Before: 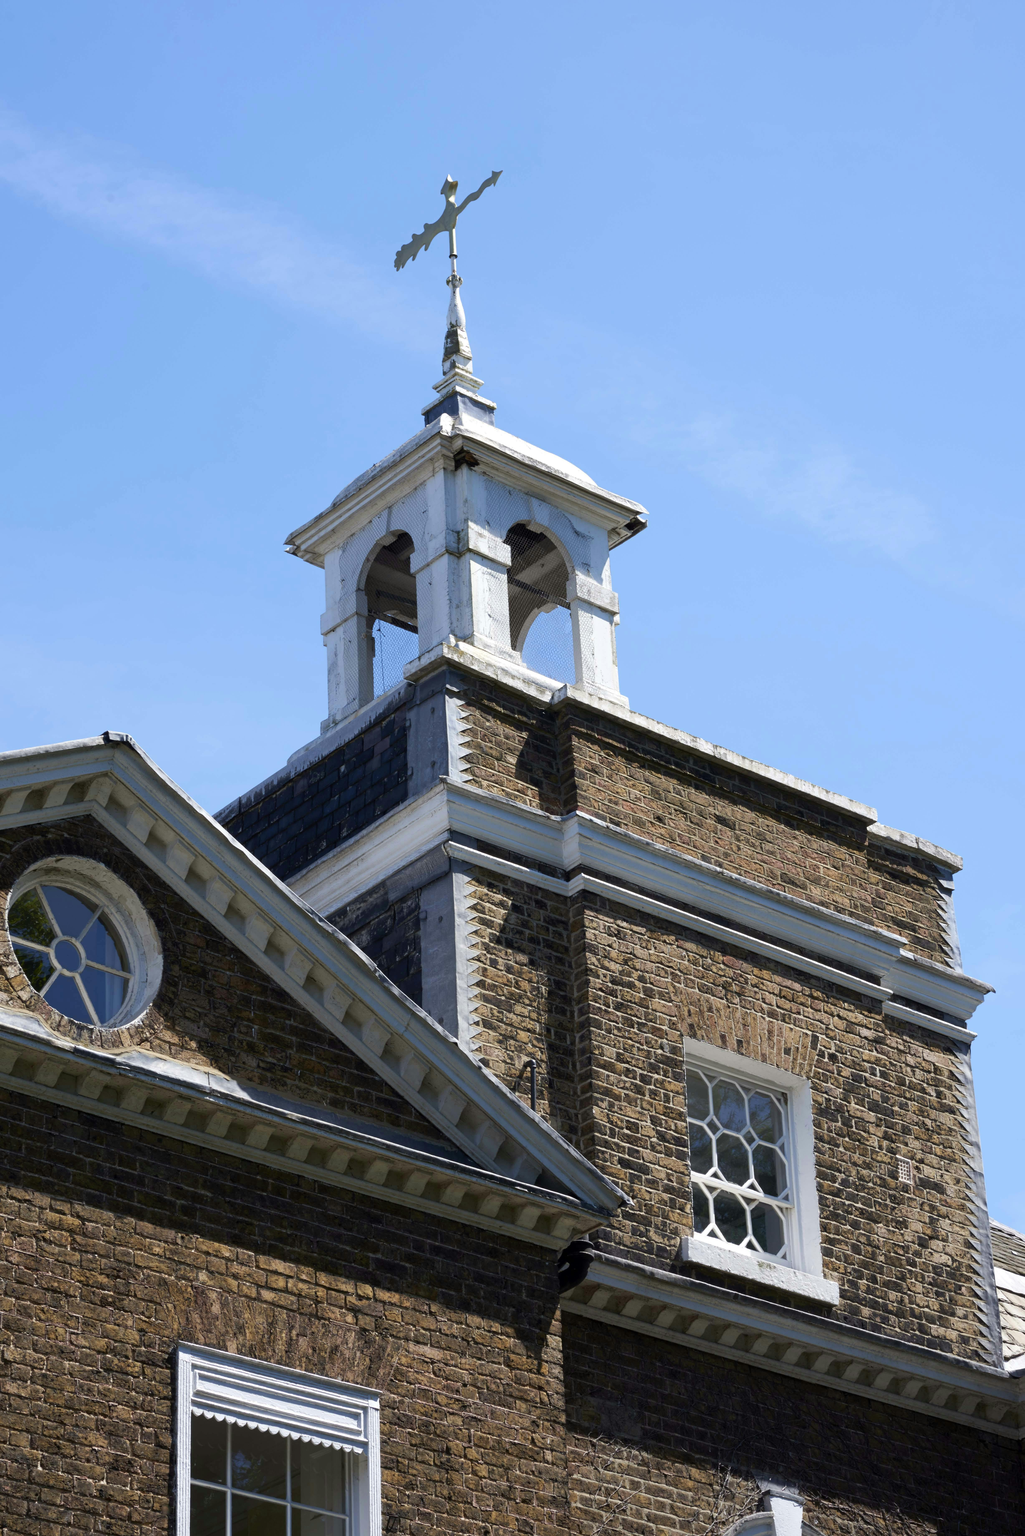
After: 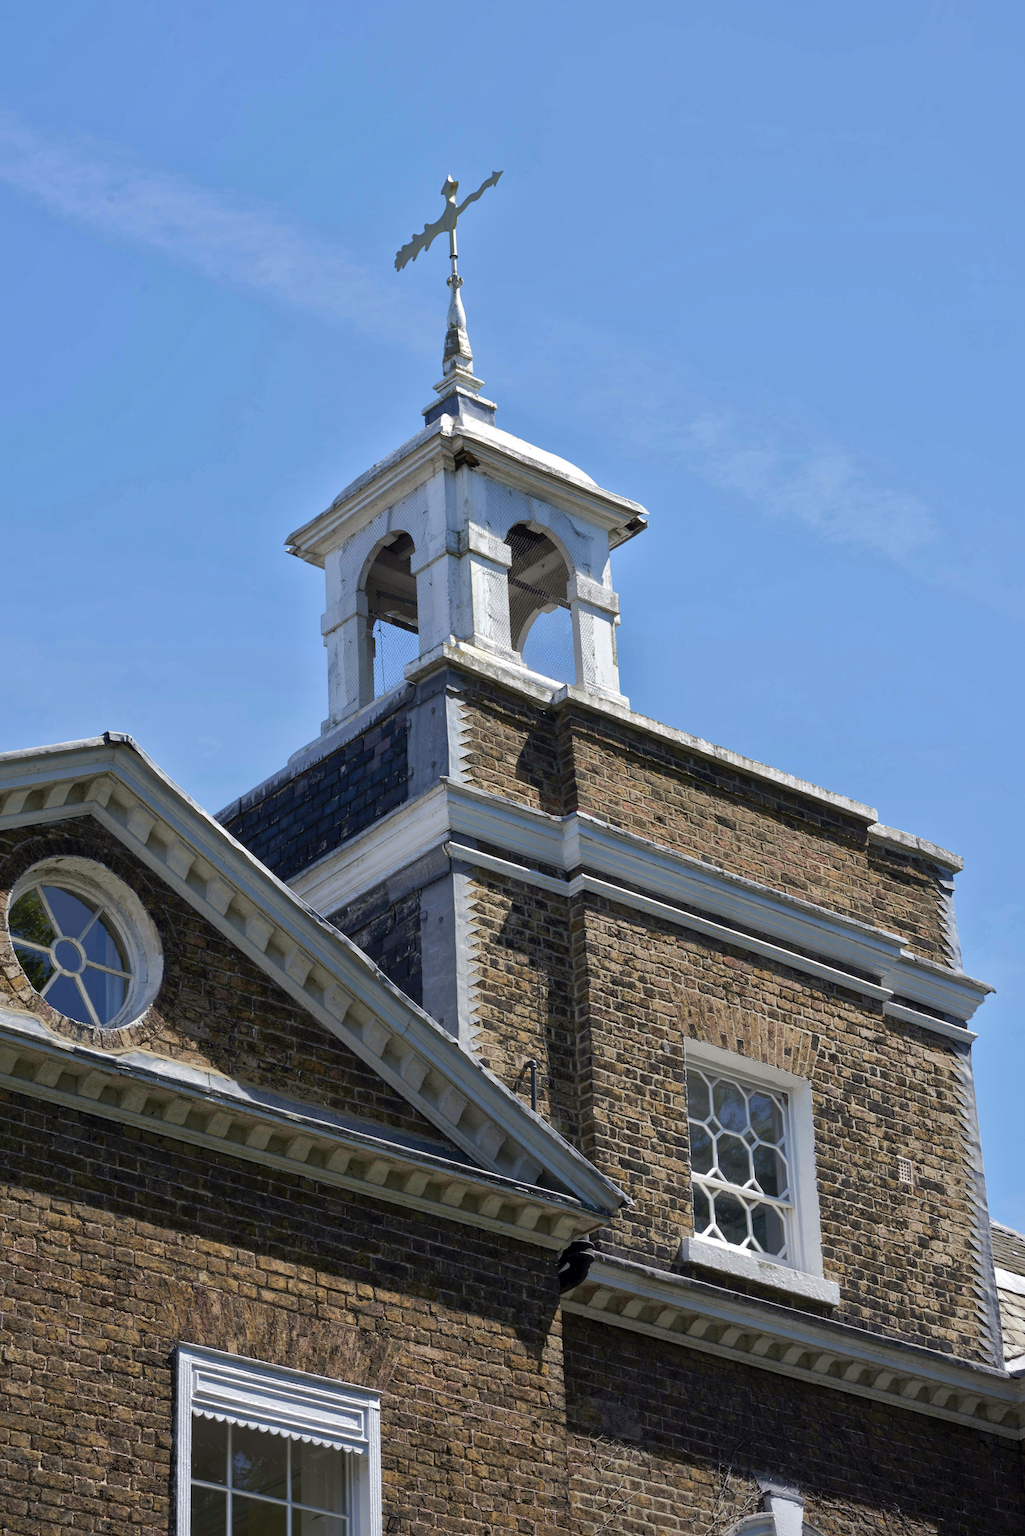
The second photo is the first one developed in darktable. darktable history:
shadows and highlights: shadows 39.34, highlights -59.97
